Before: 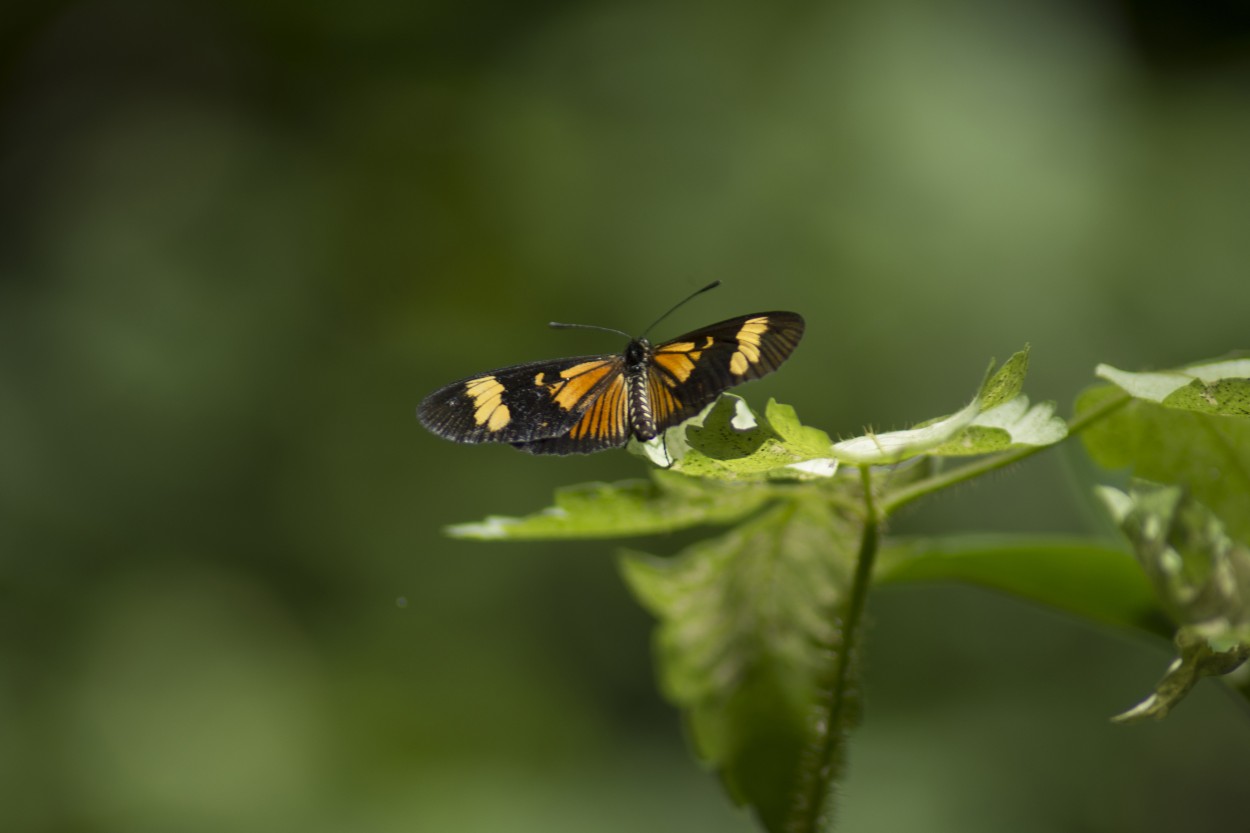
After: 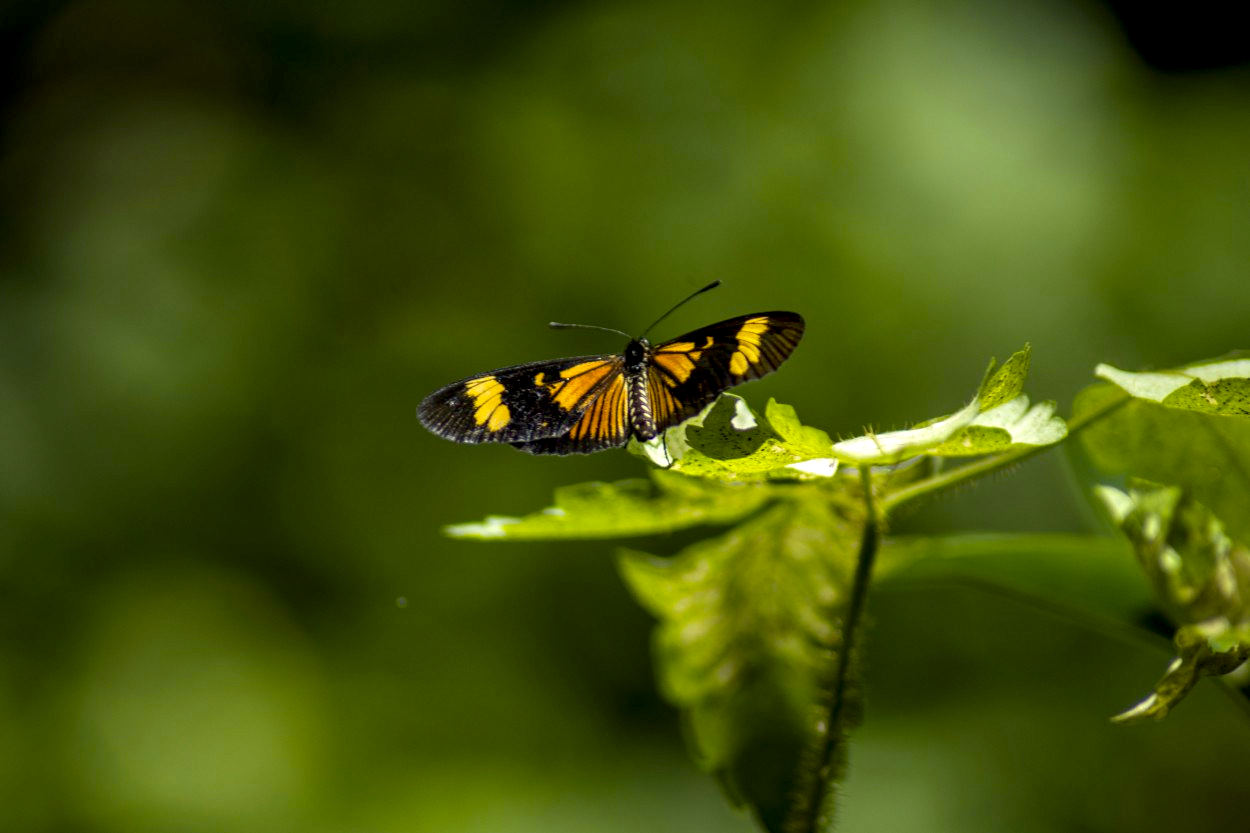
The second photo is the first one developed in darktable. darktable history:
contrast equalizer: y [[0.6 ×6], [0.55 ×6], [0 ×6], [0 ×6], [0 ×6]], mix 0.307
color balance rgb: global offset › luminance -0.29%, global offset › hue 262.73°, linear chroma grading › global chroma 9.127%, perceptual saturation grading › global saturation 29.663%, global vibrance 20%
local contrast: highlights 22%, detail 150%
